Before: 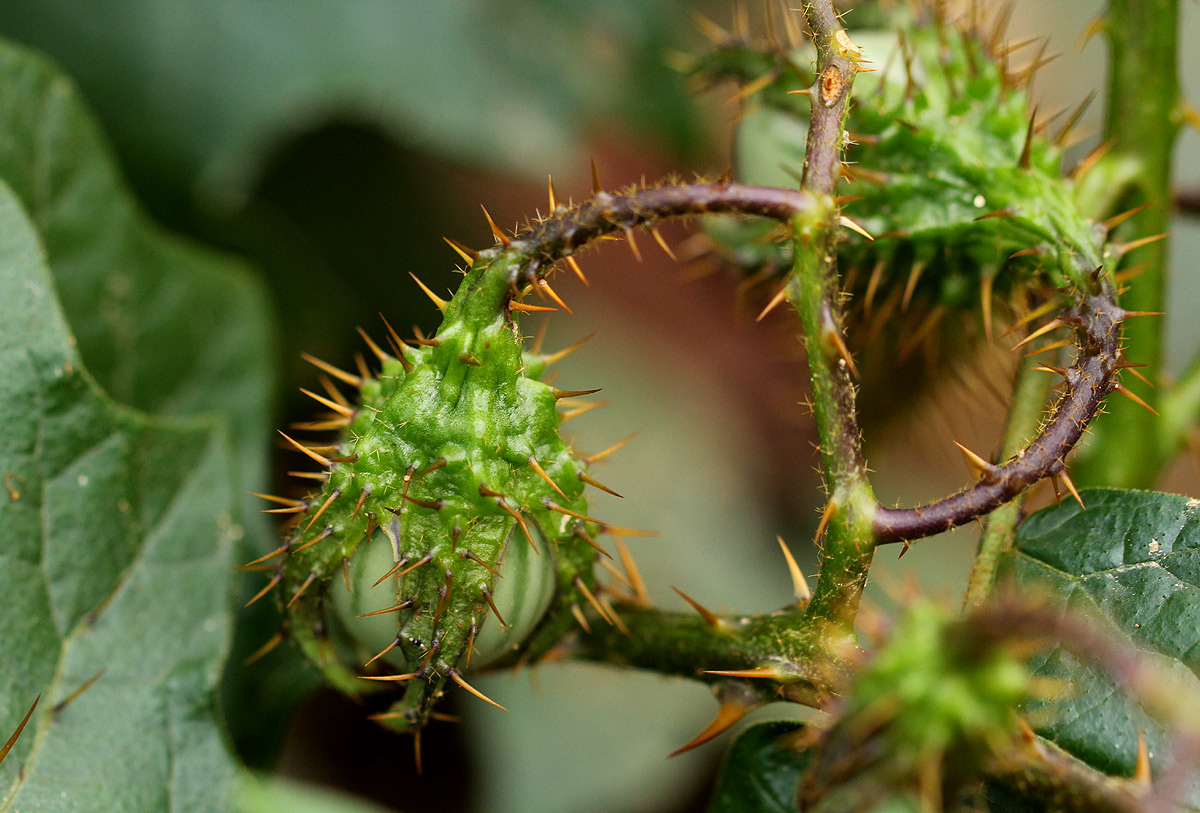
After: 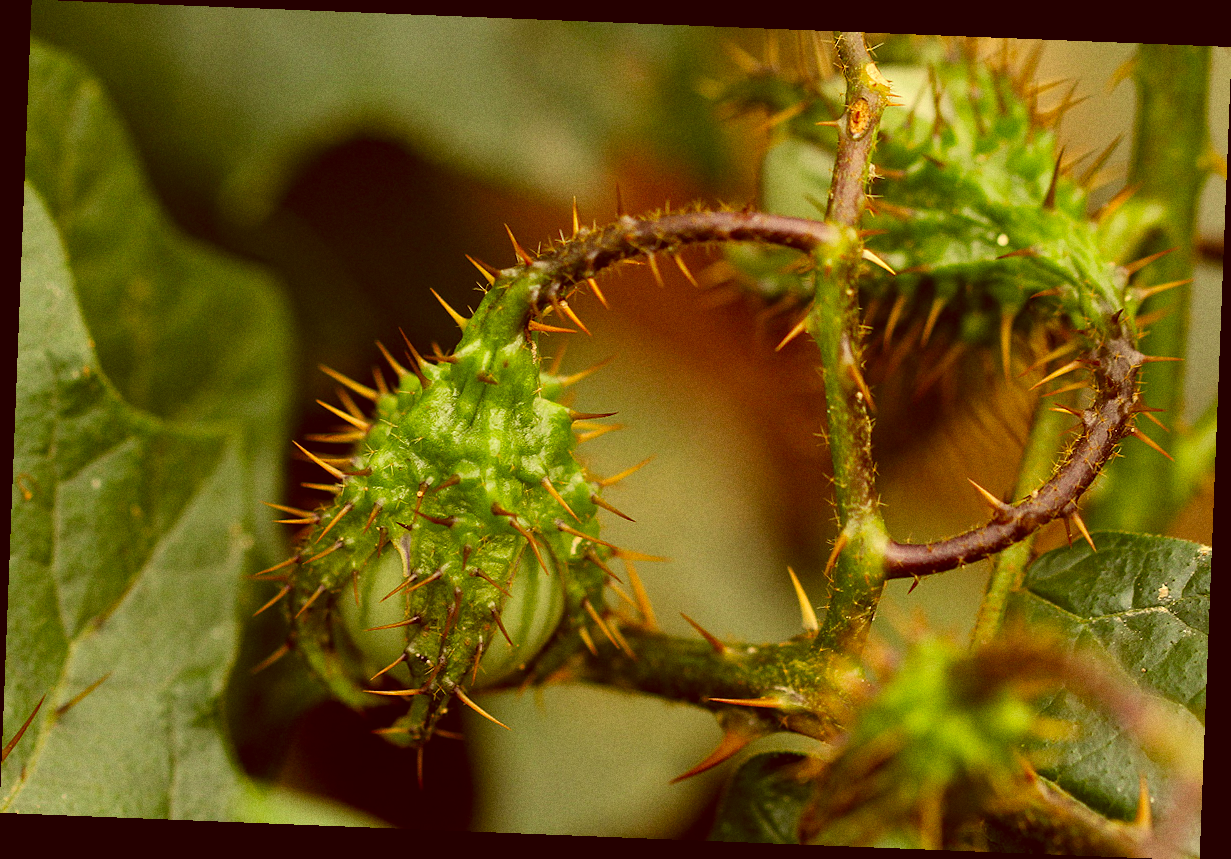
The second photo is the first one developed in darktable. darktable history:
color correction: highlights a* 1.12, highlights b* 24.26, shadows a* 15.58, shadows b* 24.26
rotate and perspective: rotation 2.27°, automatic cropping off
grain: coarseness 0.09 ISO
